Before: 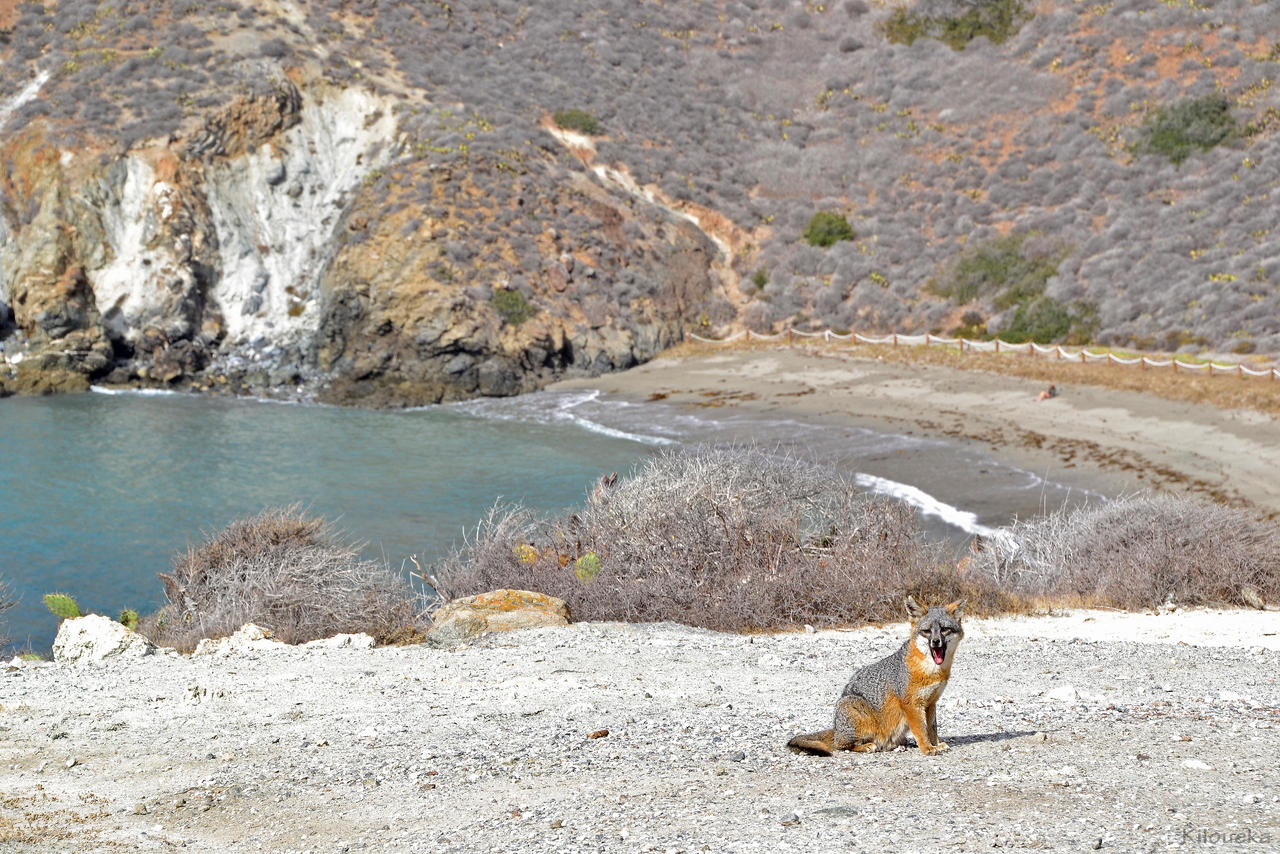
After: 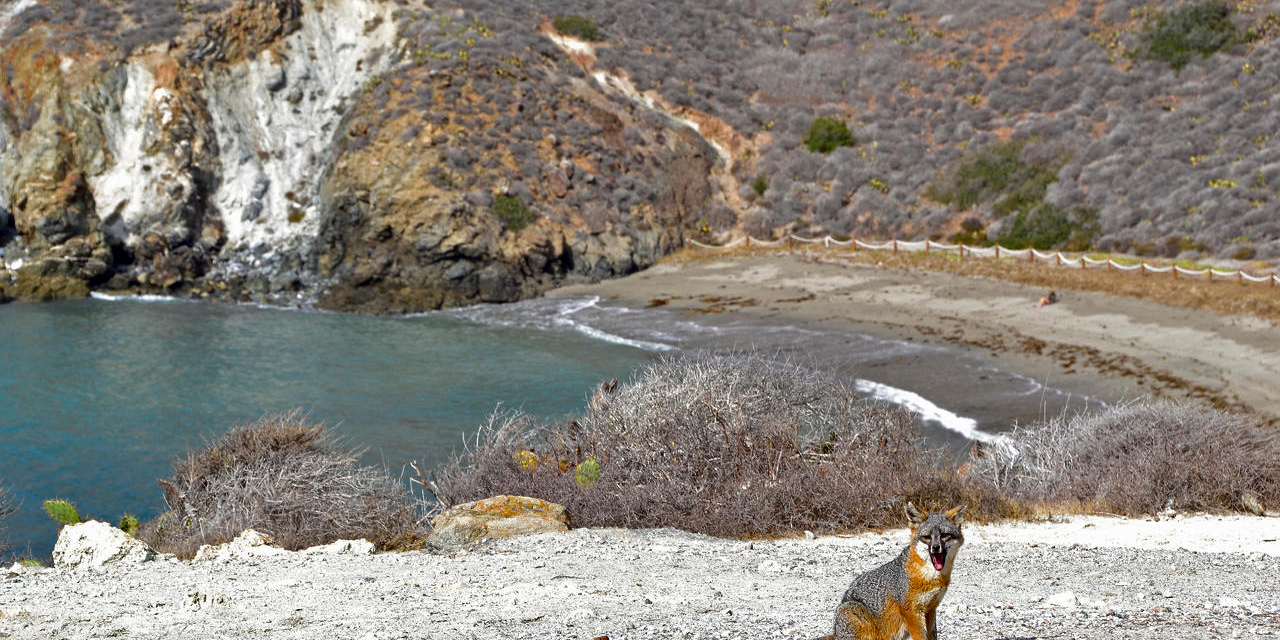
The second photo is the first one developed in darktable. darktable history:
crop: top 11.052%, bottom 13.9%
contrast brightness saturation: brightness -0.202, saturation 0.08
